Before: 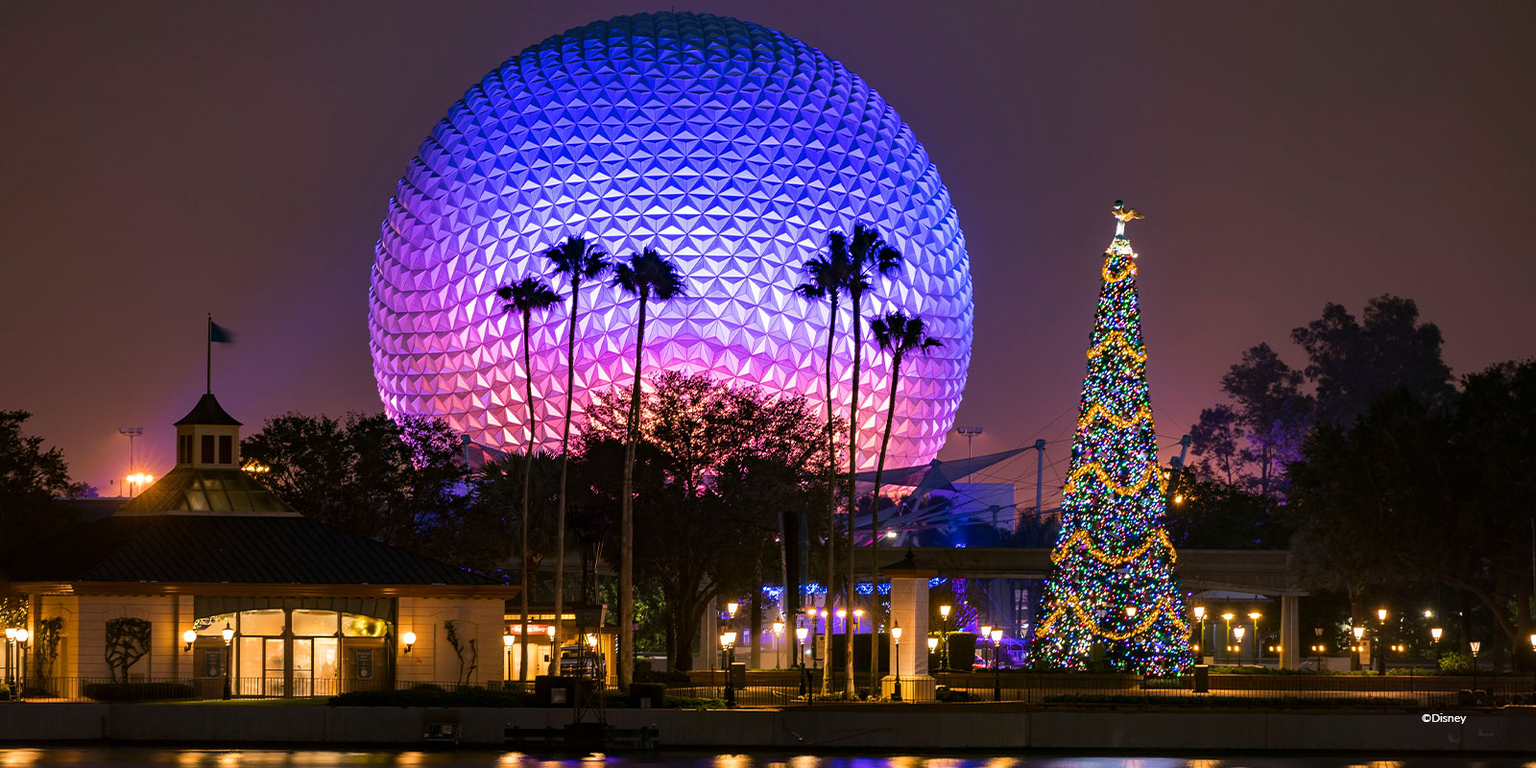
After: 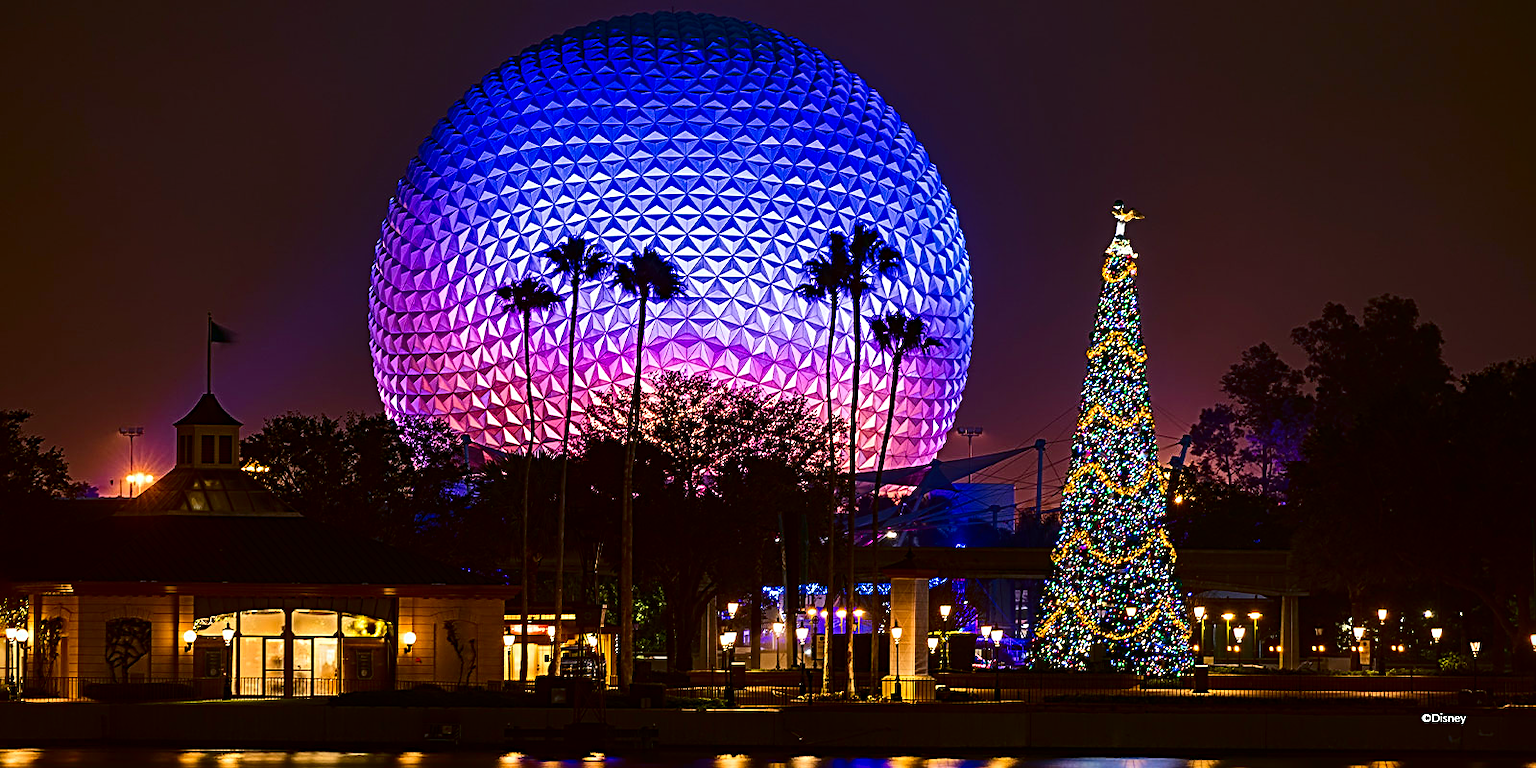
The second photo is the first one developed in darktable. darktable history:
sharpen: radius 3.025, amount 0.757
contrast brightness saturation: contrast 0.22, brightness -0.19, saturation 0.24
color balance: lift [1.004, 1.002, 1.002, 0.998], gamma [1, 1.007, 1.002, 0.993], gain [1, 0.977, 1.013, 1.023], contrast -3.64%
